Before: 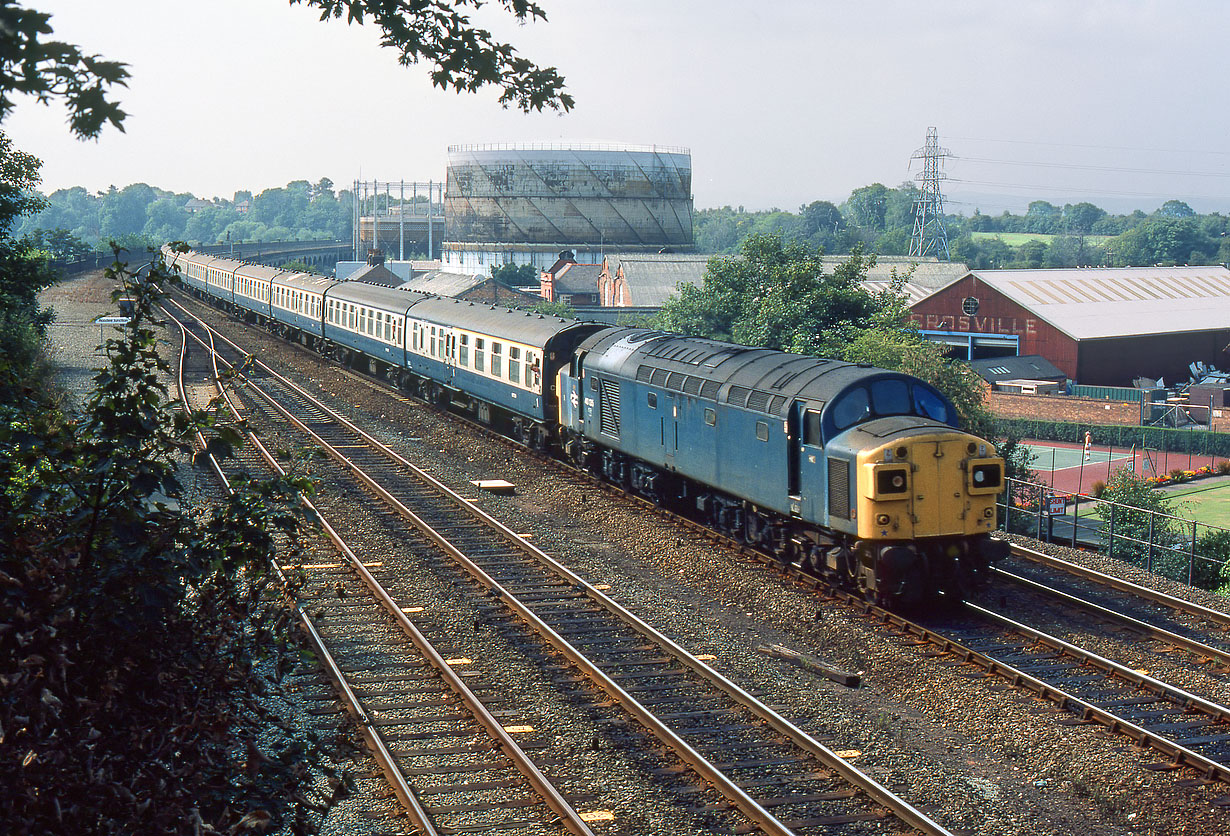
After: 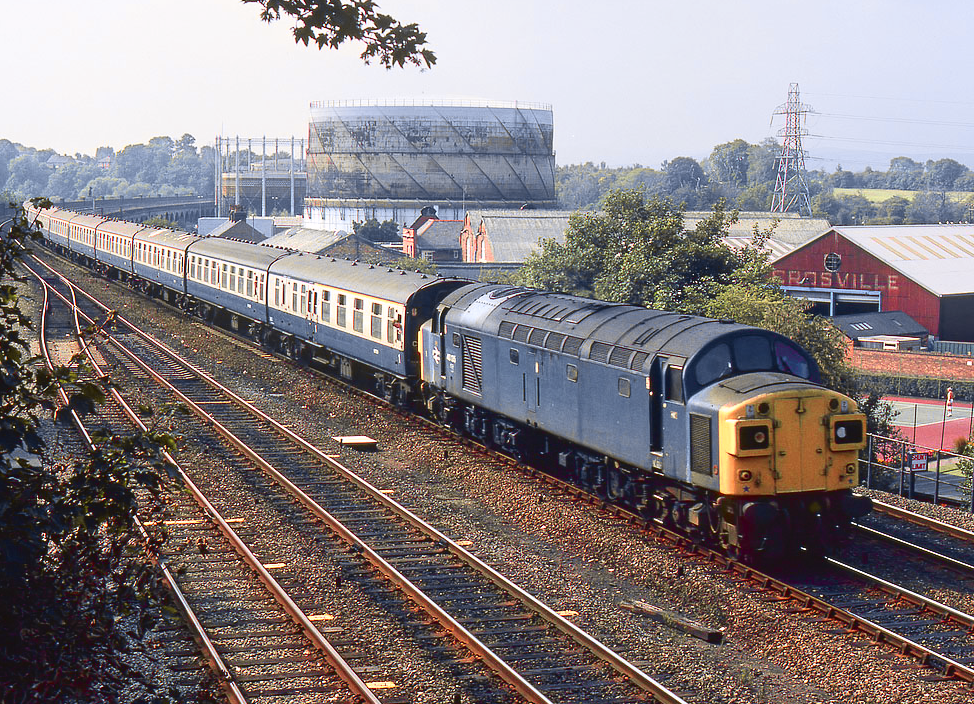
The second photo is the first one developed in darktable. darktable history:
crop: left 11.225%, top 5.381%, right 9.565%, bottom 10.314%
tone curve: curves: ch0 [(0, 0.036) (0.119, 0.115) (0.466, 0.498) (0.715, 0.767) (0.817, 0.865) (1, 0.998)]; ch1 [(0, 0) (0.377, 0.424) (0.442, 0.491) (0.487, 0.502) (0.514, 0.512) (0.536, 0.577) (0.66, 0.724) (1, 1)]; ch2 [(0, 0) (0.38, 0.405) (0.463, 0.443) (0.492, 0.486) (0.526, 0.541) (0.578, 0.598) (1, 1)], color space Lab, independent channels, preserve colors none
